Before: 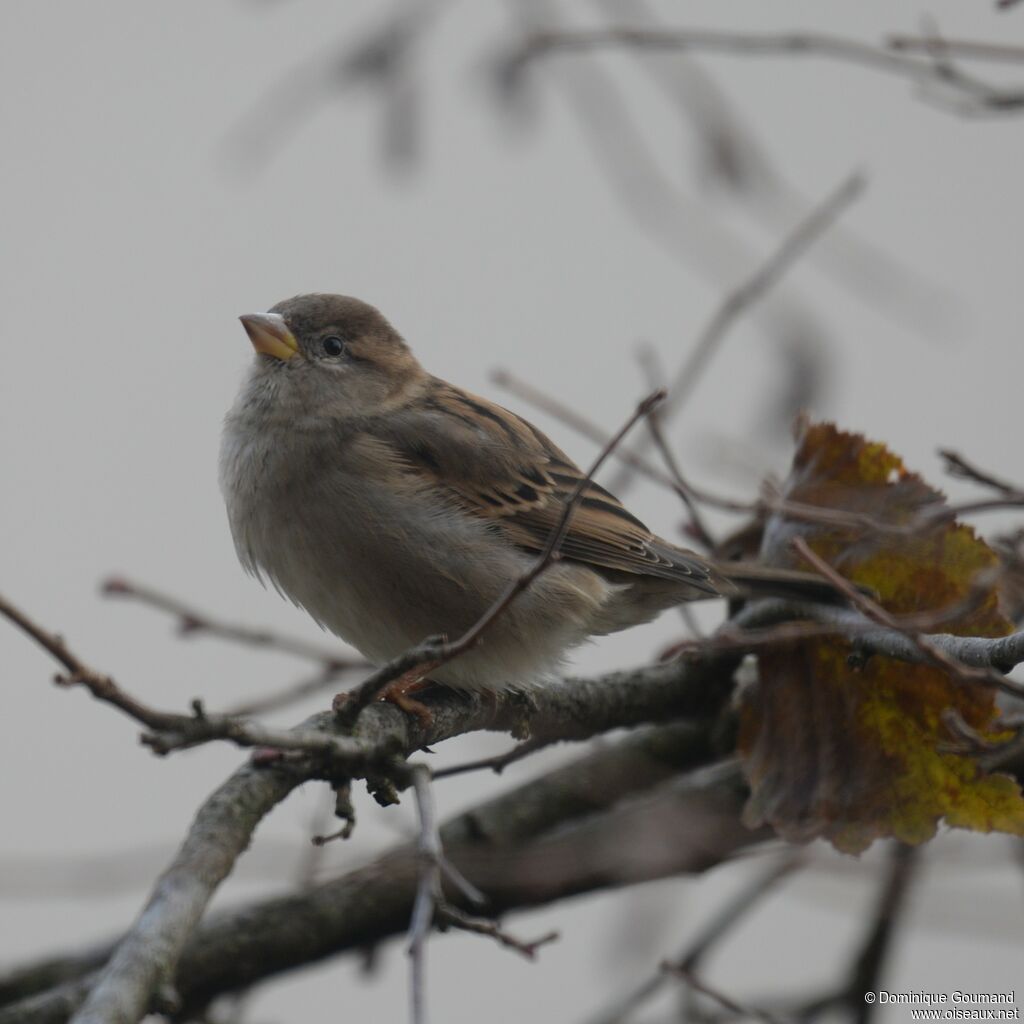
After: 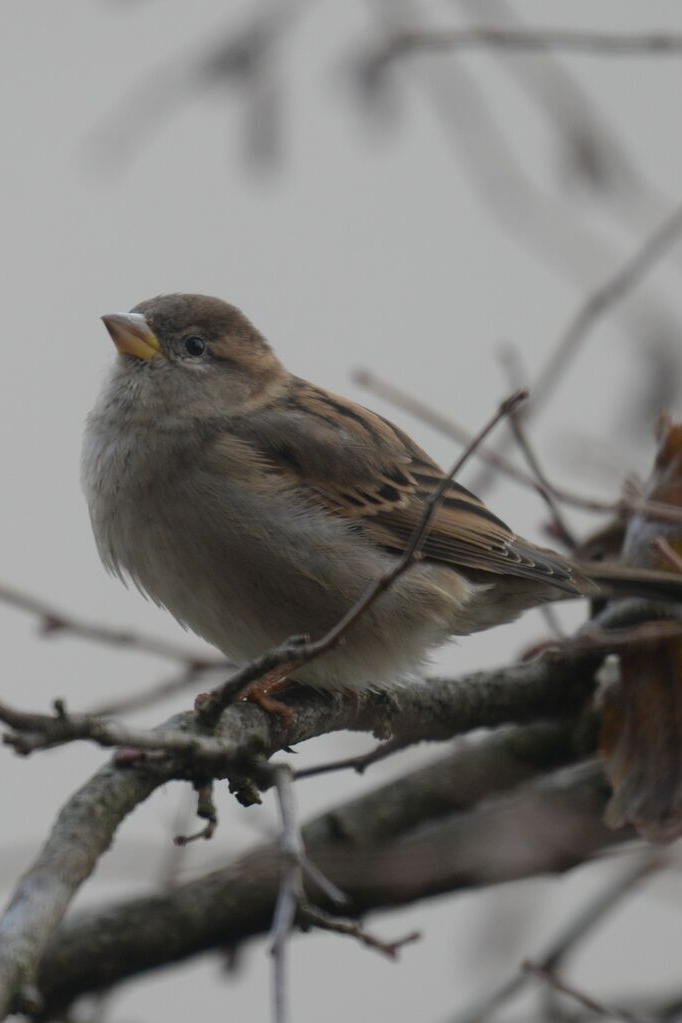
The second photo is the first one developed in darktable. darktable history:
crop and rotate: left 13.542%, right 19.798%
